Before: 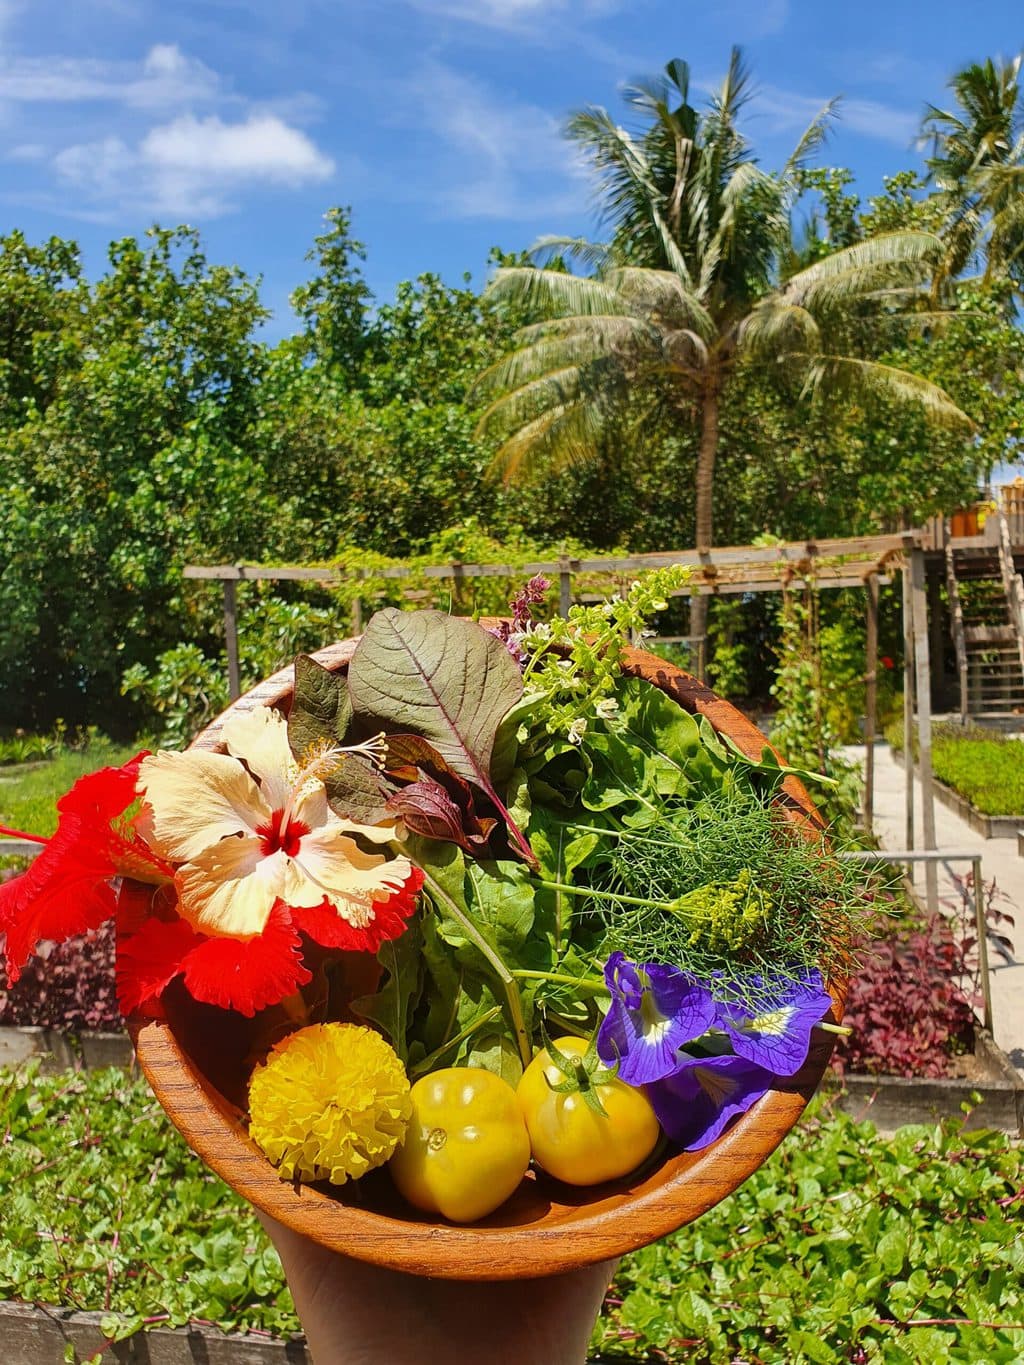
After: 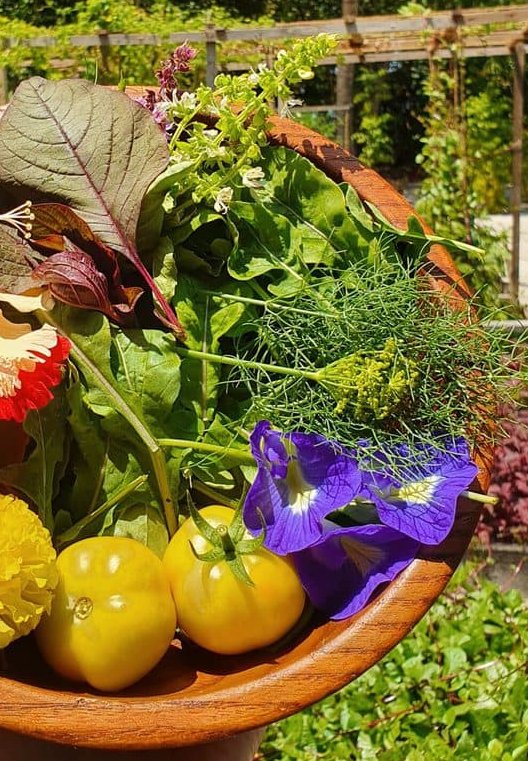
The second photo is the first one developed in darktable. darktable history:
shadows and highlights: shadows 12.65, white point adjustment 1.25, highlights -1.58, soften with gaussian
crop: left 34.601%, top 38.965%, right 13.782%, bottom 5.253%
